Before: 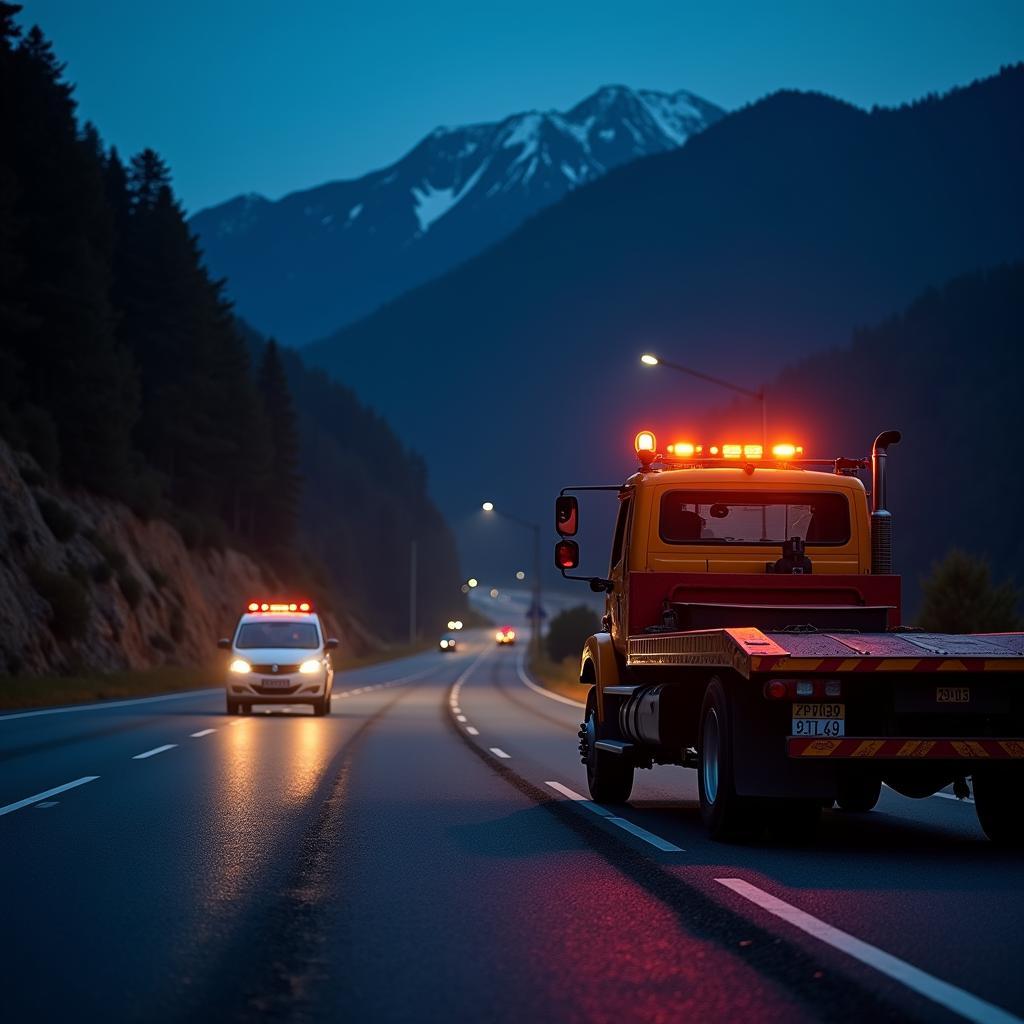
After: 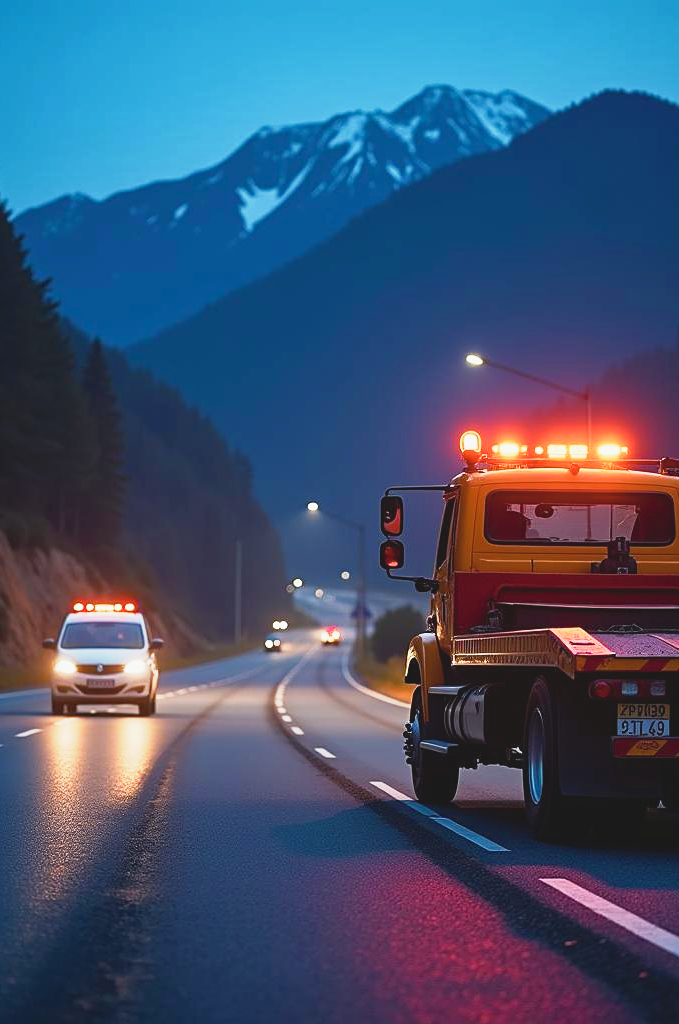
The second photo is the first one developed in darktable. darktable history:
contrast brightness saturation: contrast -0.149, brightness 0.045, saturation -0.119
sharpen: amount 0.208
base curve: curves: ch0 [(0, 0) (0.557, 0.834) (1, 1)], preserve colors none
color balance rgb: shadows lift › chroma 2.019%, shadows lift › hue 250.5°, perceptual saturation grading › global saturation 20%, perceptual saturation grading › highlights -49.269%, perceptual saturation grading › shadows 24.584%, perceptual brilliance grading › highlights 16.293%, perceptual brilliance grading › shadows -13.858%, global vibrance 3.828%
exposure: exposure 0.204 EV, compensate exposure bias true
crop: left 17.104%, right 16.572%
